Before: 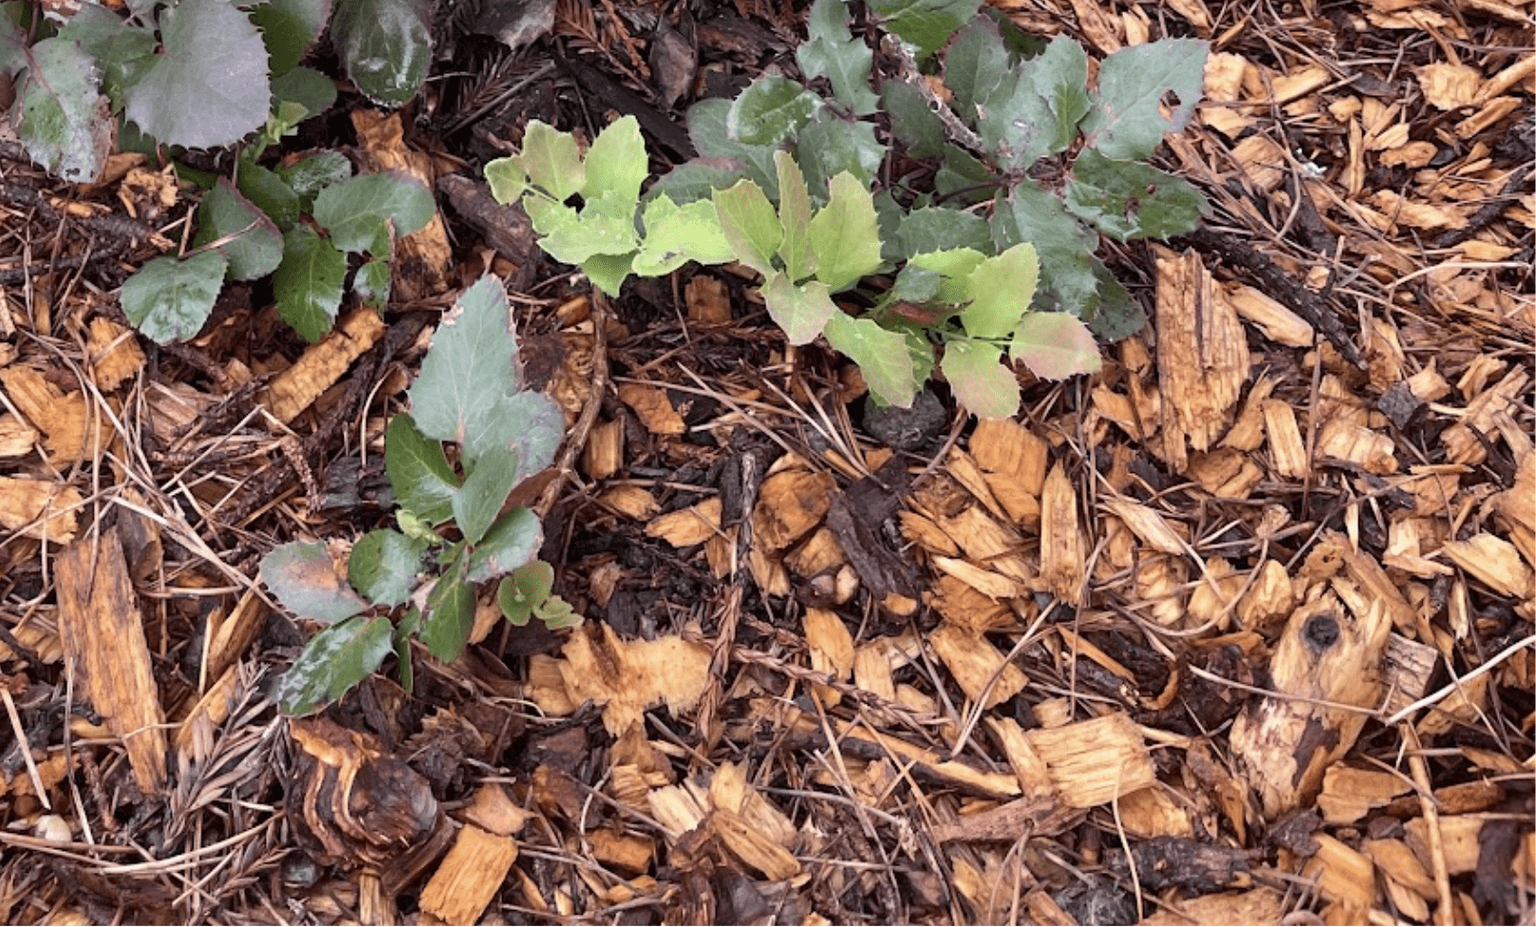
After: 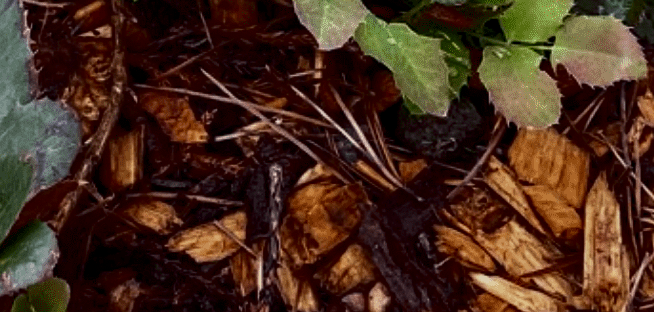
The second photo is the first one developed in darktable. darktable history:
crop: left 31.751%, top 32.172%, right 27.8%, bottom 35.83%
contrast brightness saturation: contrast 0.09, brightness -0.59, saturation 0.17
local contrast: detail 130%
exposure: exposure -0.153 EV, compensate highlight preservation false
